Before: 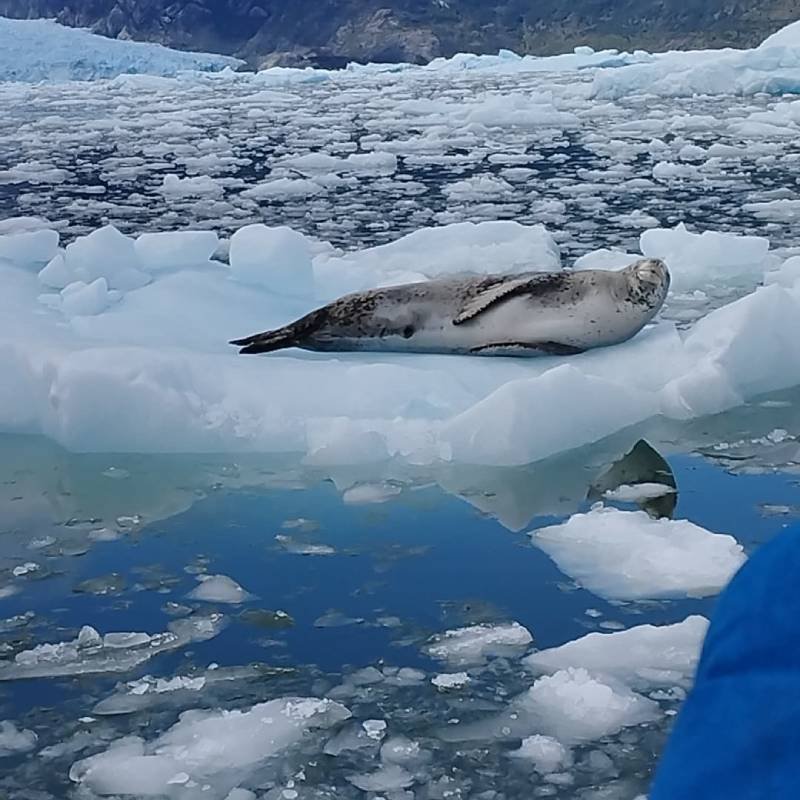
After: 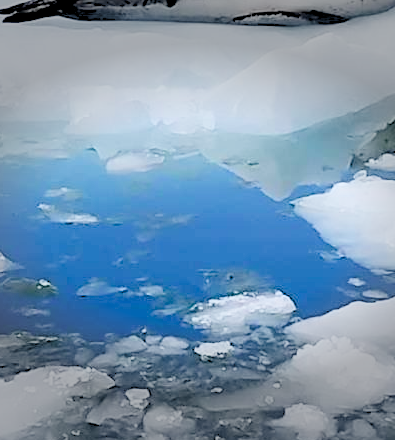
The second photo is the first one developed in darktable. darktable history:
crop: left 29.682%, top 41.463%, right 20.934%, bottom 3.465%
filmic rgb: black relative exposure -7.65 EV, white relative exposure 4.56 EV, hardness 3.61
vignetting: fall-off start 70.74%, width/height ratio 1.334, unbound false
exposure: black level correction 0.016, exposure 1.772 EV, compensate exposure bias true, compensate highlight preservation false
